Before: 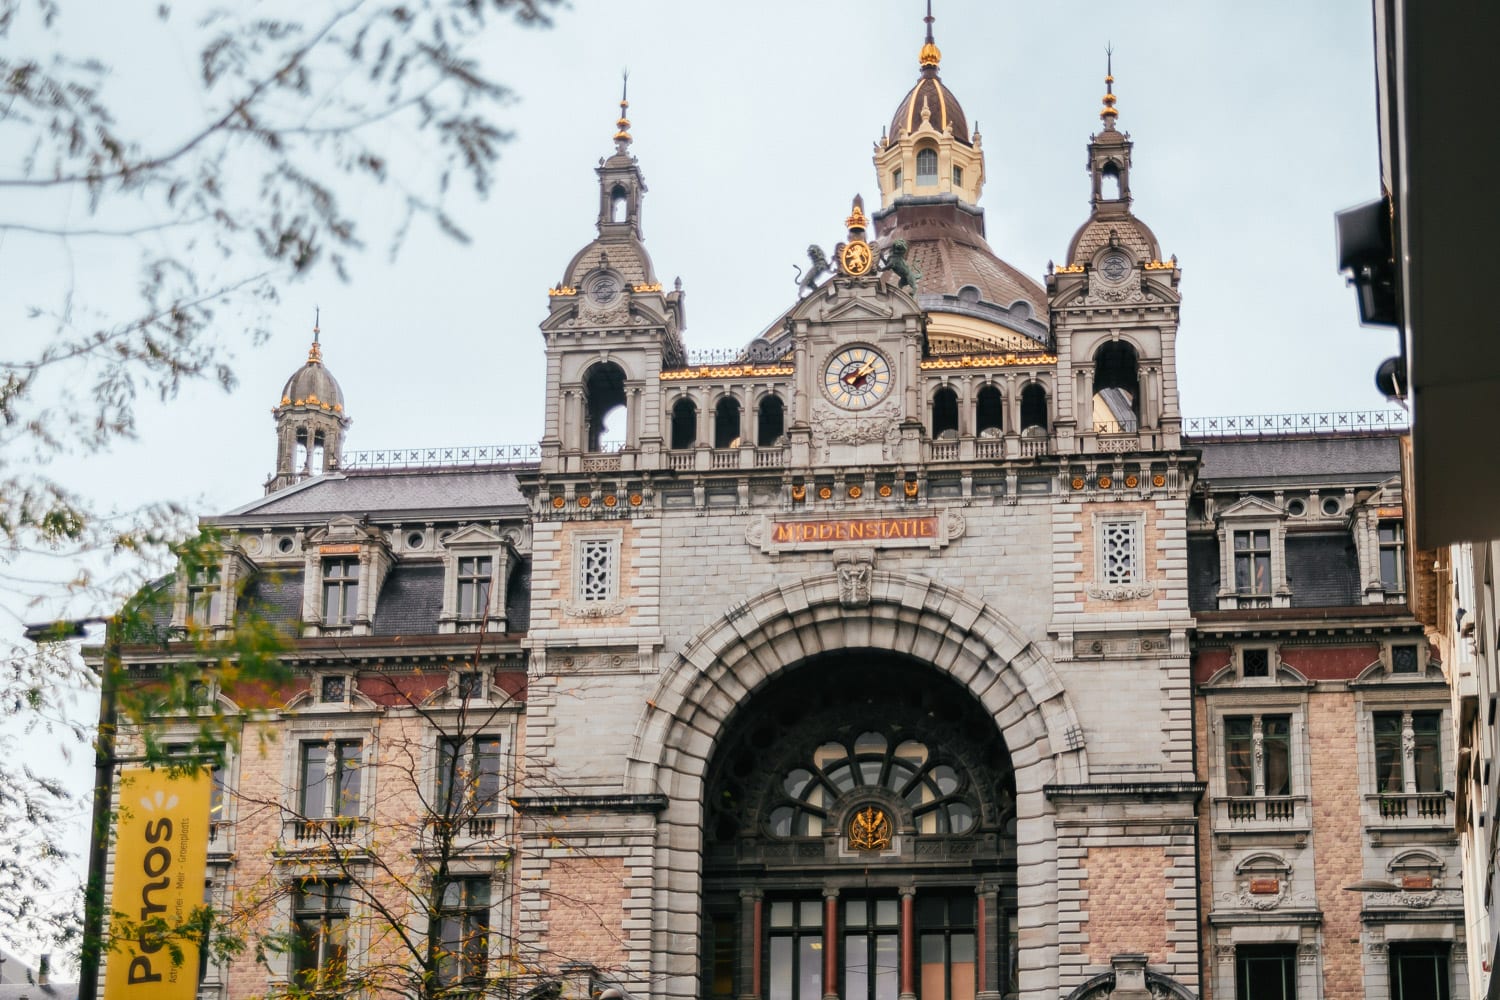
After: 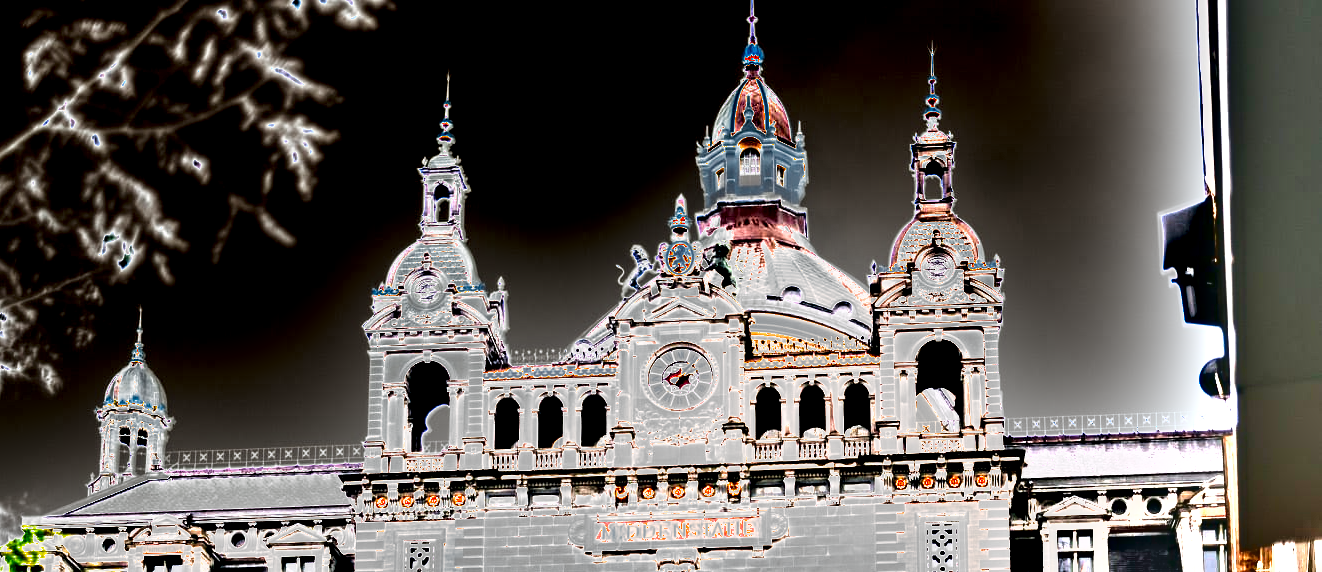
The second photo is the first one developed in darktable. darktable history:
exposure: black level correction 0.001, exposure 2.607 EV, compensate exposure bias true, compensate highlight preservation false
crop and rotate: left 11.812%, bottom 42.776%
white balance: red 1.004, blue 1.024
shadows and highlights: shadows 52.42, soften with gaussian
contrast brightness saturation: contrast -0.02, brightness -0.01, saturation 0.03
